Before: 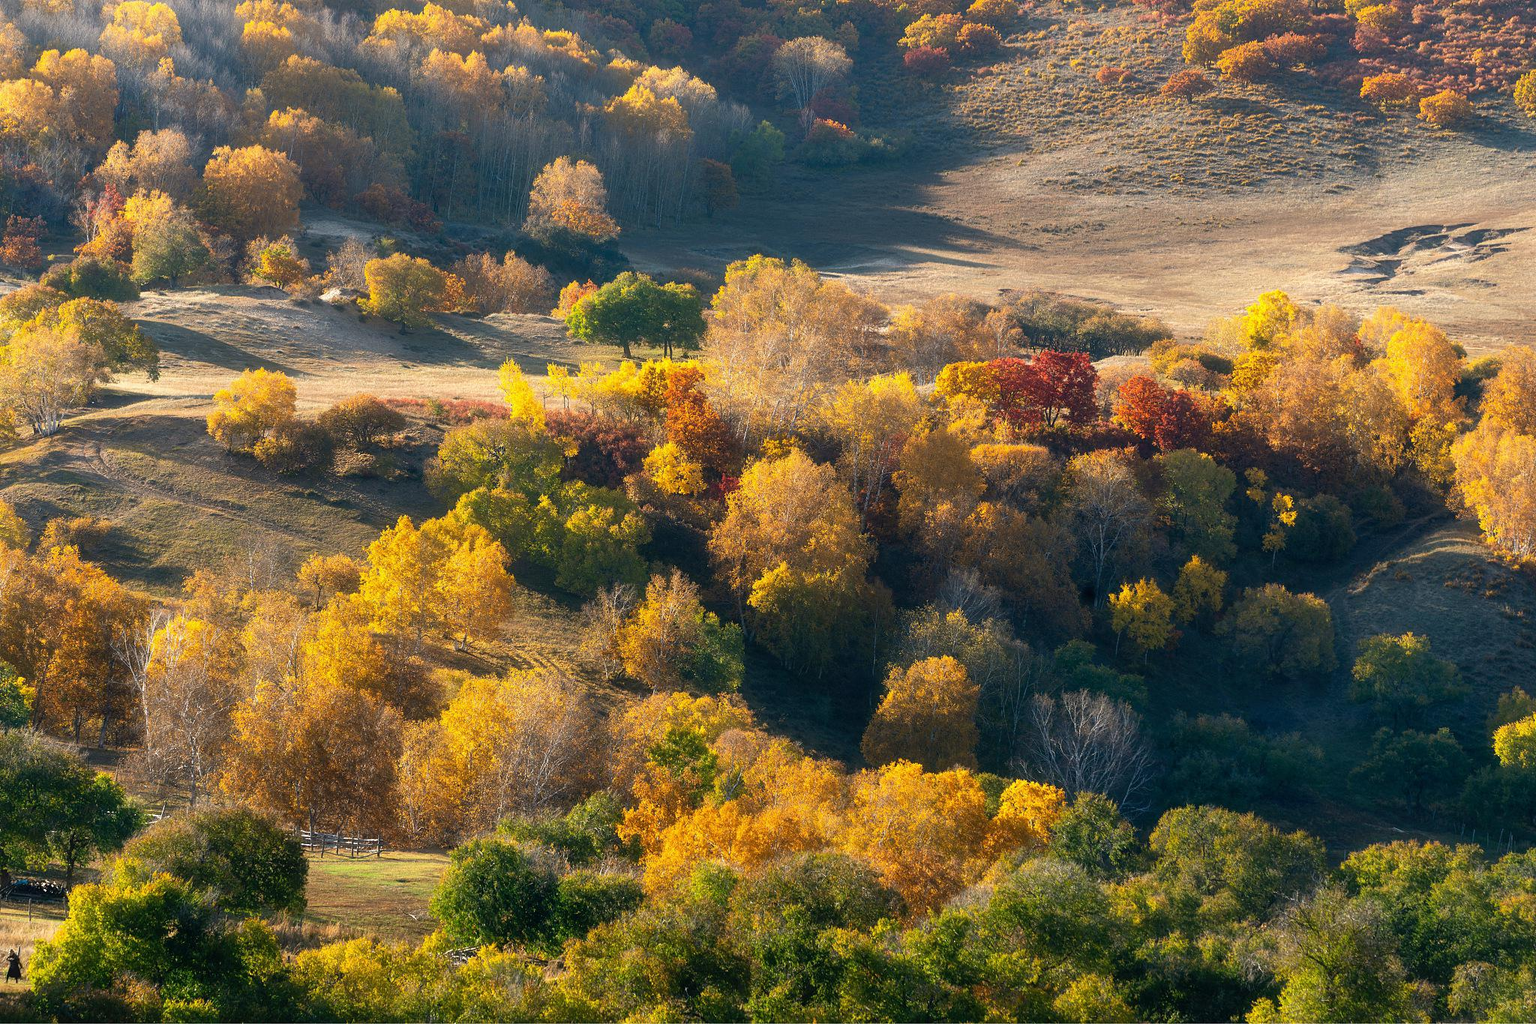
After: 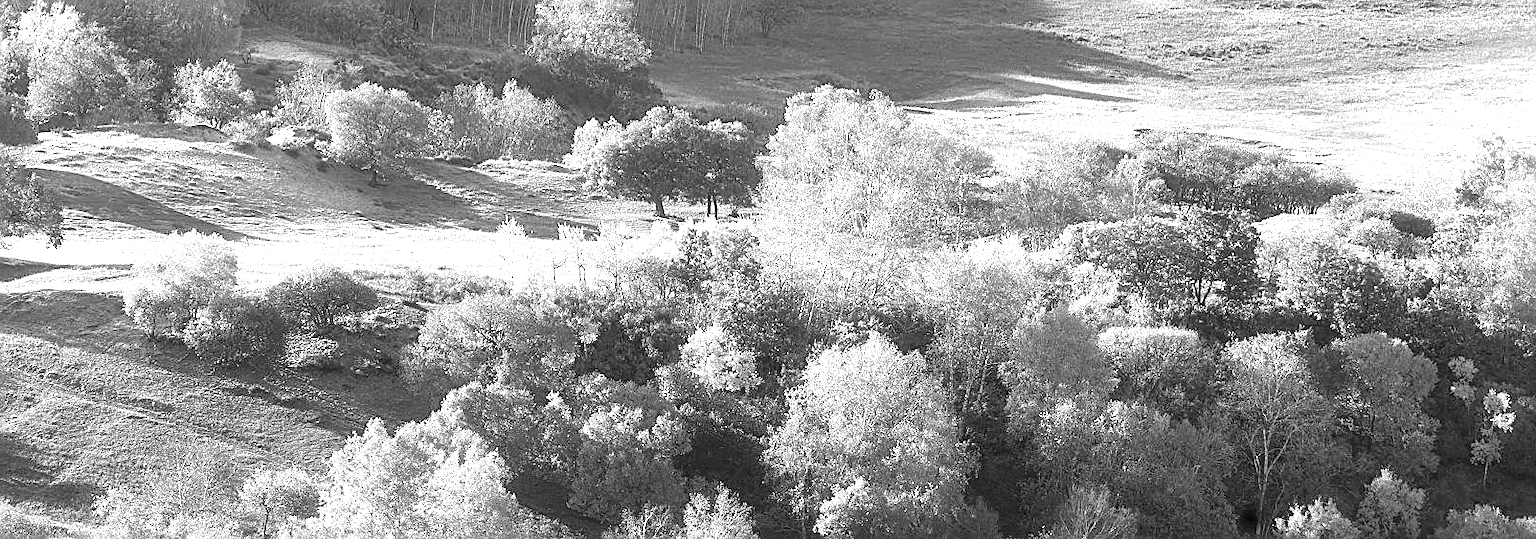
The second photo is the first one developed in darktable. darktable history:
color zones: curves: ch0 [(0, 0.613) (0.01, 0.613) (0.245, 0.448) (0.498, 0.529) (0.642, 0.665) (0.879, 0.777) (0.99, 0.613)]; ch1 [(0, 0) (0.143, 0) (0.286, 0) (0.429, 0) (0.571, 0) (0.714, 0) (0.857, 0)]
exposure: black level correction 0, exposure 1.284 EV, compensate exposure bias true, compensate highlight preservation false
crop: left 7.197%, top 18.412%, right 14.437%, bottom 40.371%
sharpen: on, module defaults
local contrast: mode bilateral grid, contrast 20, coarseness 51, detail 138%, midtone range 0.2
